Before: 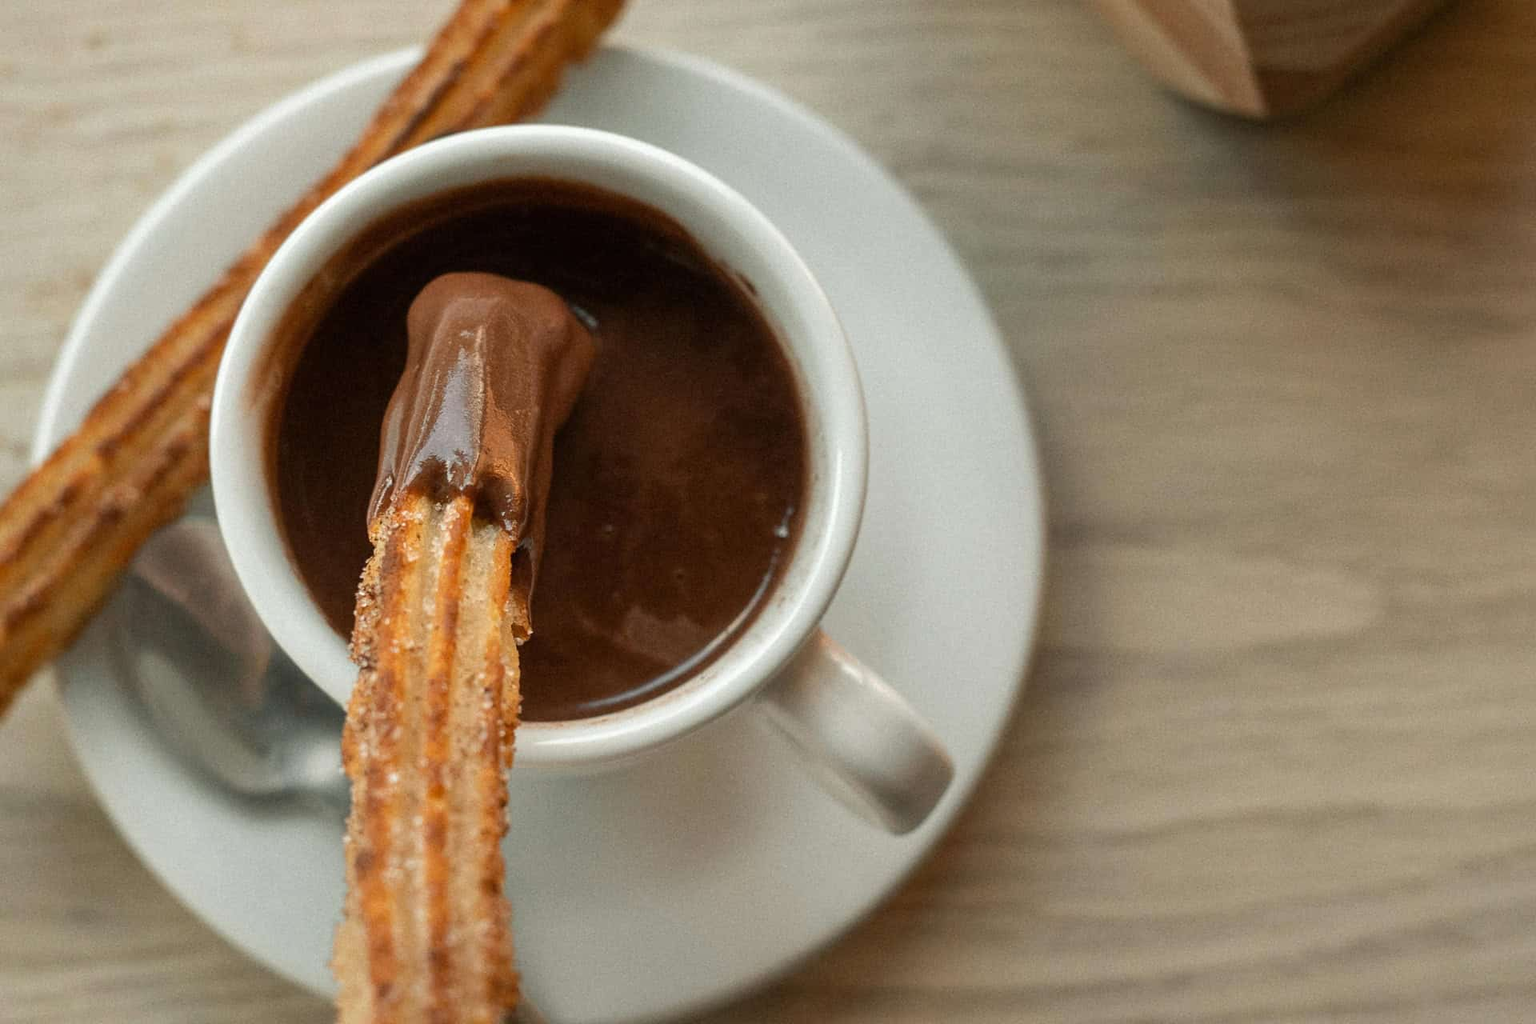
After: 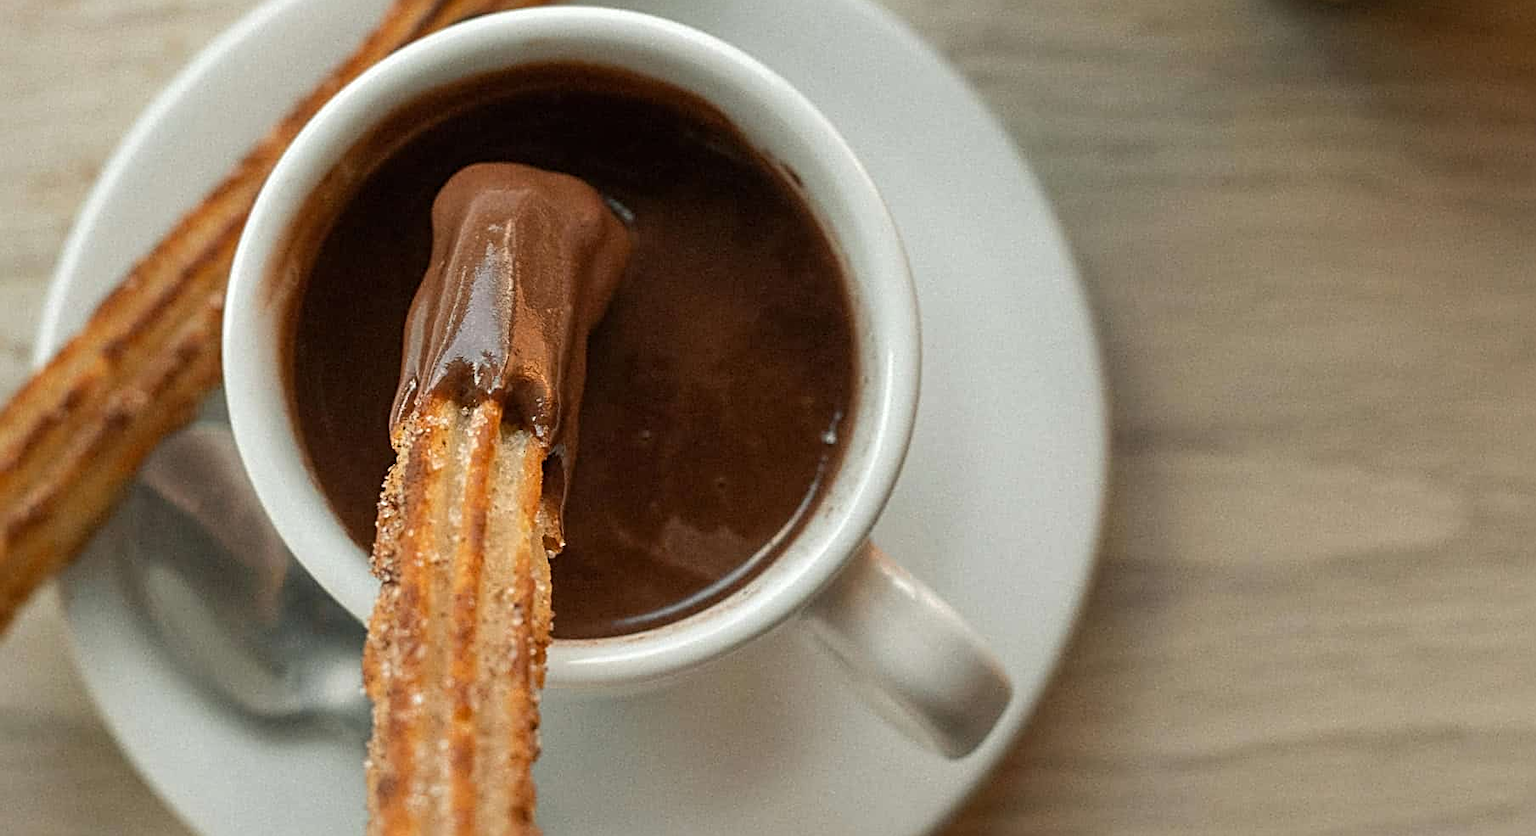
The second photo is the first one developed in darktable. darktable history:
sharpen: radius 3.119
crop and rotate: angle 0.03°, top 11.643%, right 5.651%, bottom 11.189%
